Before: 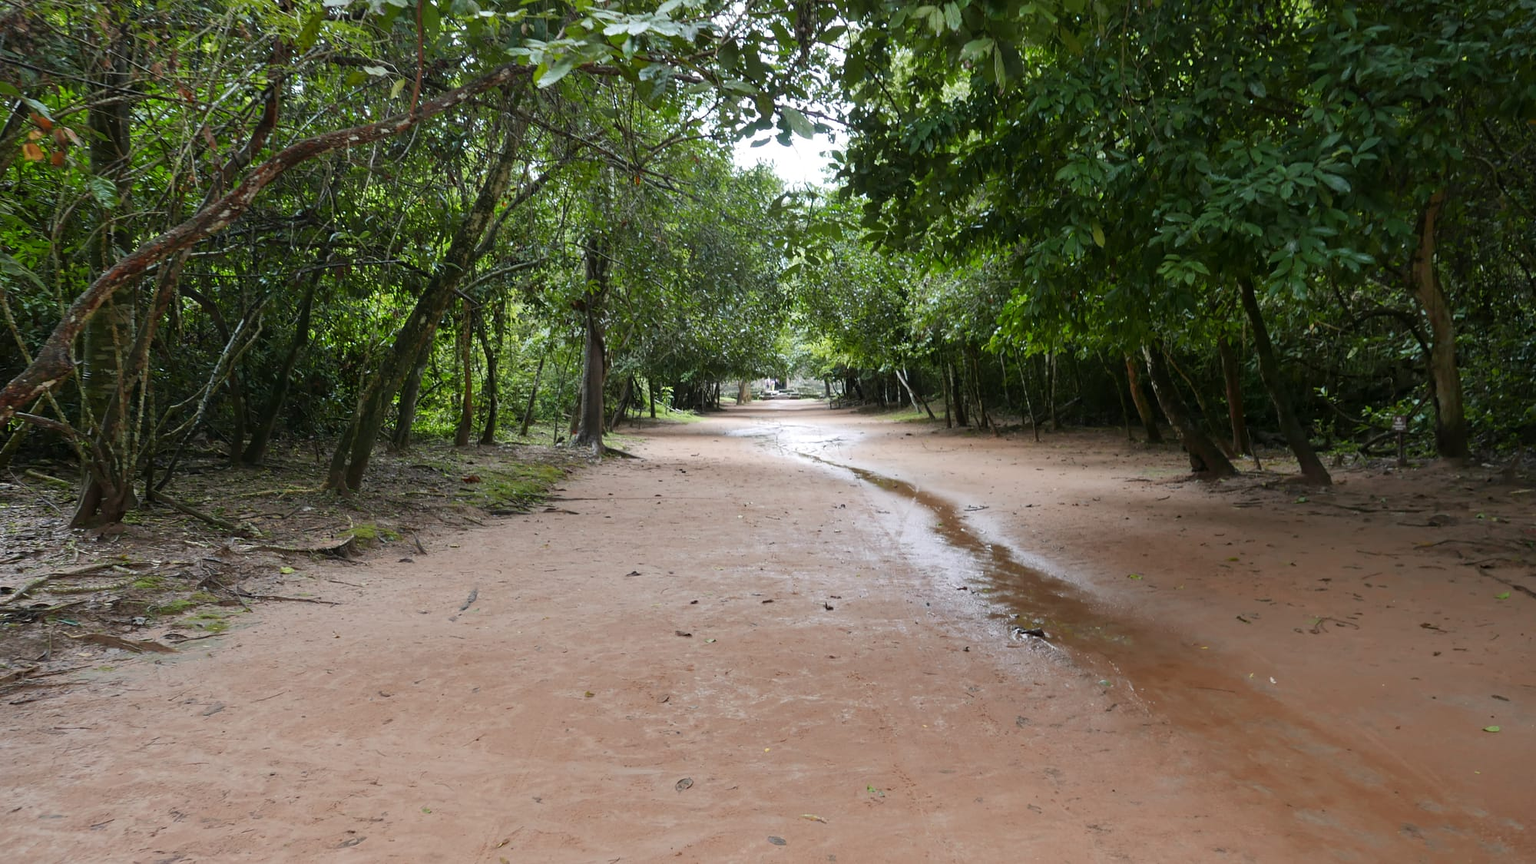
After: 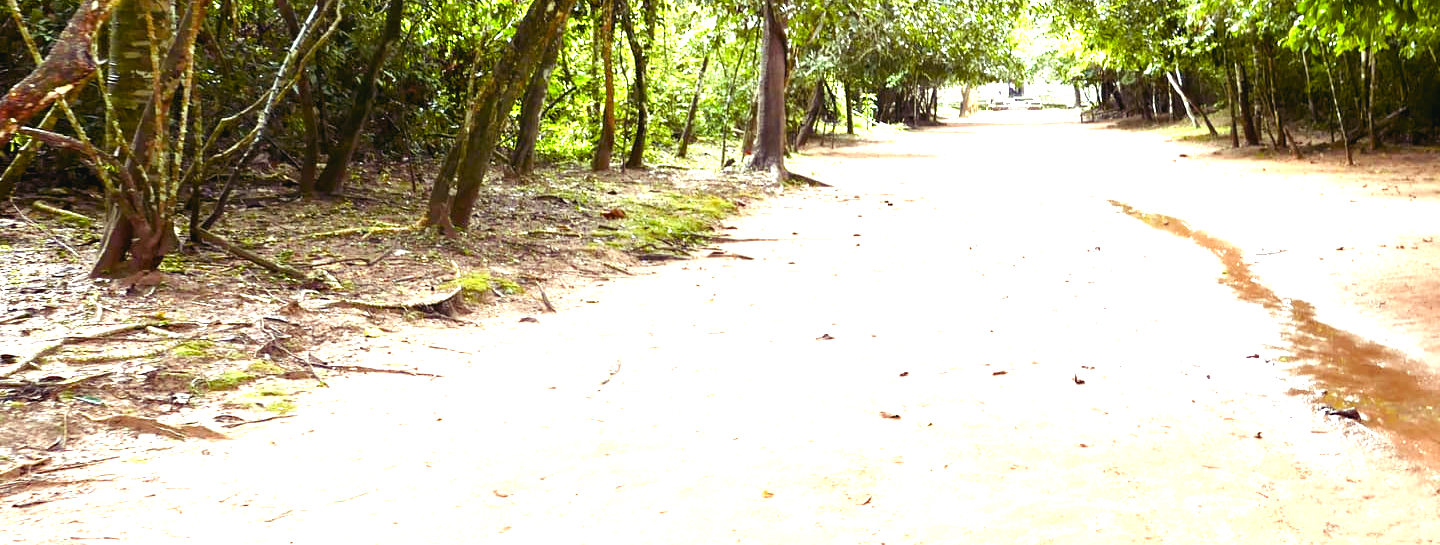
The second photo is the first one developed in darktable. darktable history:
color balance: mode lift, gamma, gain (sRGB), lift [0.97, 1, 1, 1], gamma [1.03, 1, 1, 1]
exposure: exposure 2.04 EV, compensate highlight preservation false
crop: top 36.498%, right 27.964%, bottom 14.995%
color balance rgb: shadows lift › luminance -21.66%, shadows lift › chroma 8.98%, shadows lift › hue 283.37°, power › chroma 1.55%, power › hue 25.59°, highlights gain › luminance 6.08%, highlights gain › chroma 2.55%, highlights gain › hue 90°, global offset › luminance -0.87%, perceptual saturation grading › global saturation 27.49%, perceptual saturation grading › highlights -28.39%, perceptual saturation grading › mid-tones 15.22%, perceptual saturation grading › shadows 33.98%, perceptual brilliance grading › highlights 10%, perceptual brilliance grading › mid-tones 5%
contrast brightness saturation: contrast -0.08, brightness -0.04, saturation -0.11
